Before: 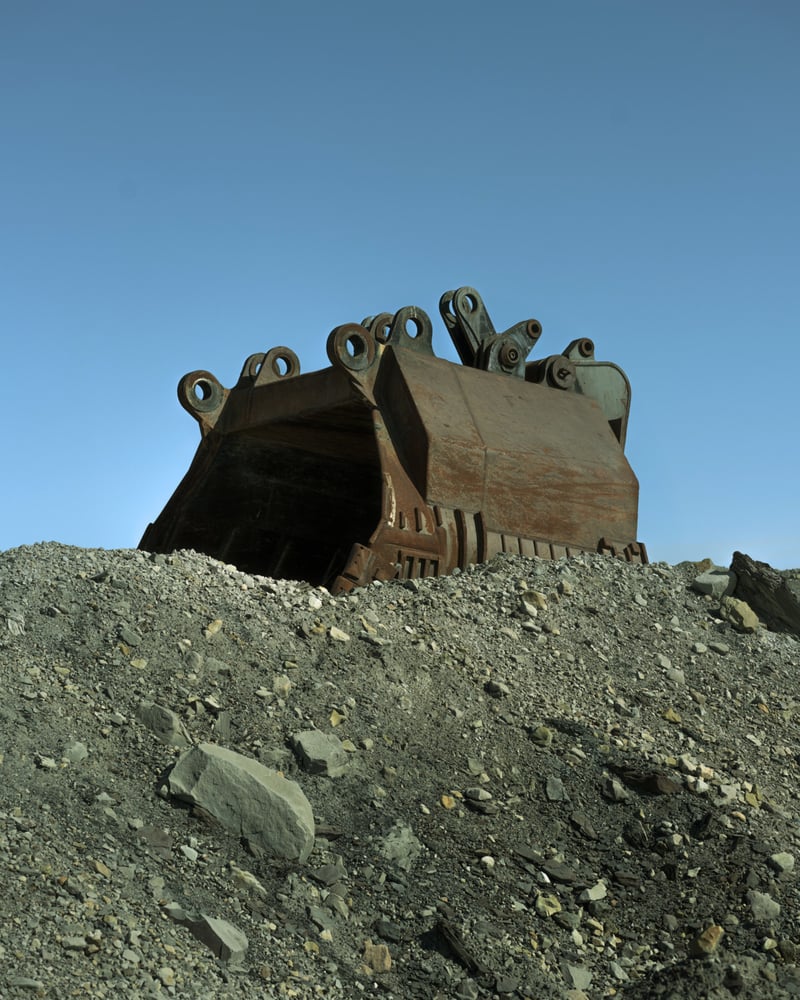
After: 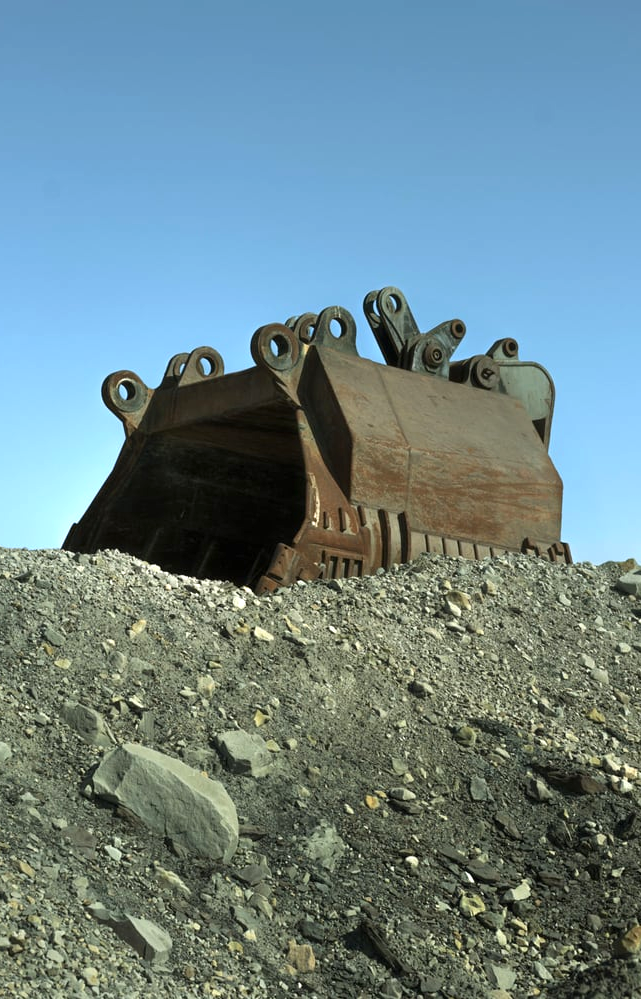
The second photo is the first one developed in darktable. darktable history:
exposure: exposure 0.6 EV, compensate highlight preservation false
crop and rotate: left 9.597%, right 10.195%
